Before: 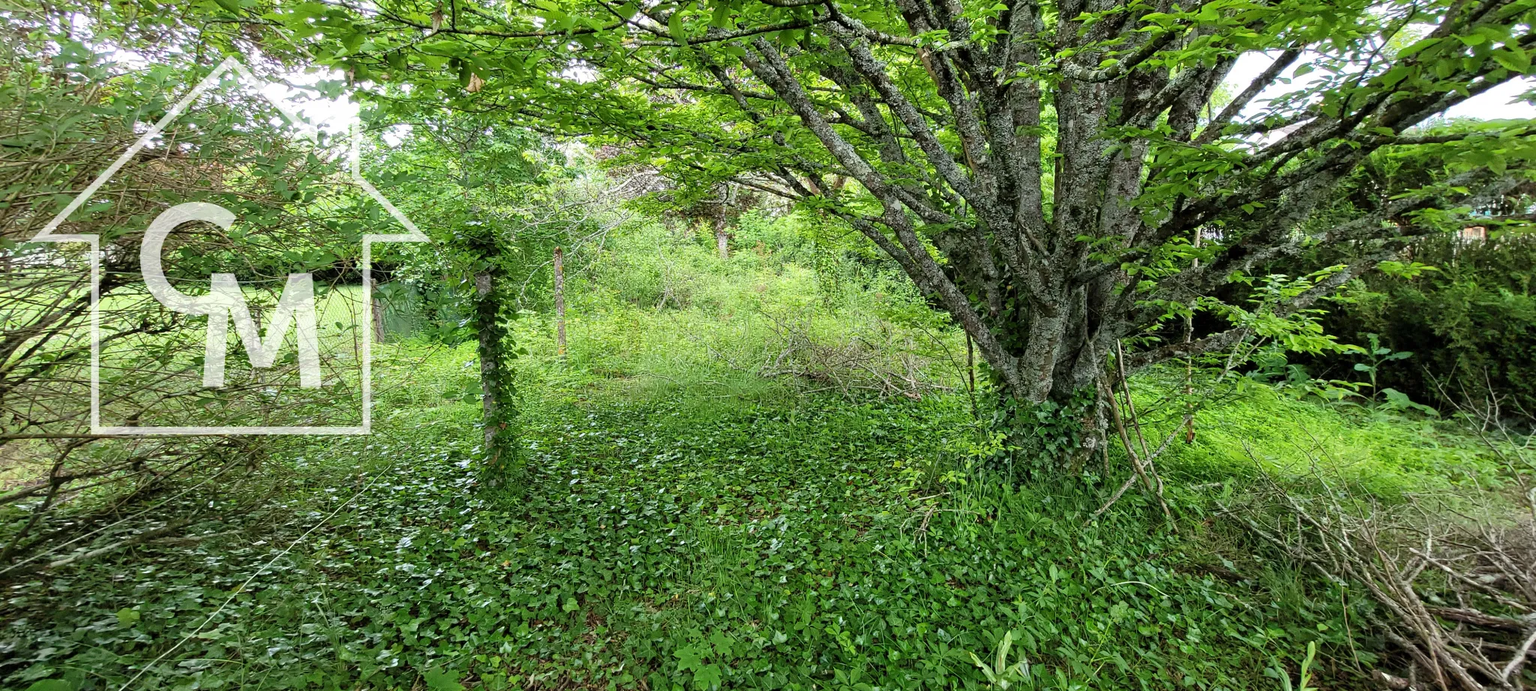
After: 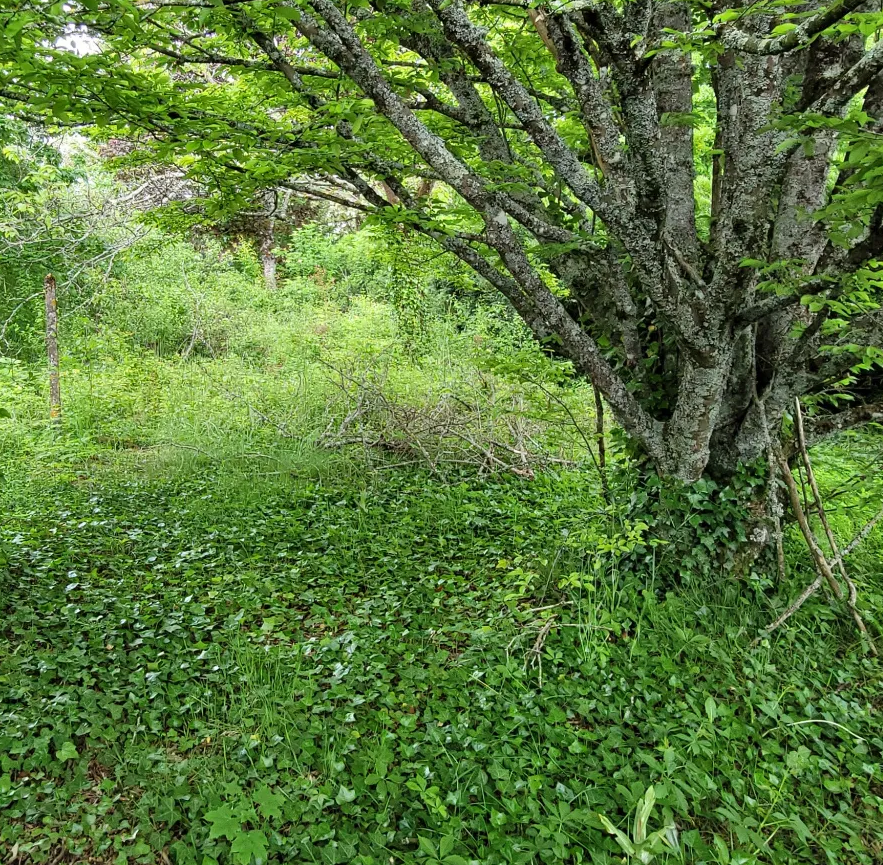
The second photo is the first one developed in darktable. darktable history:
crop: left 33.919%, top 6.037%, right 22.949%
shadows and highlights: white point adjustment 0.074, soften with gaussian
